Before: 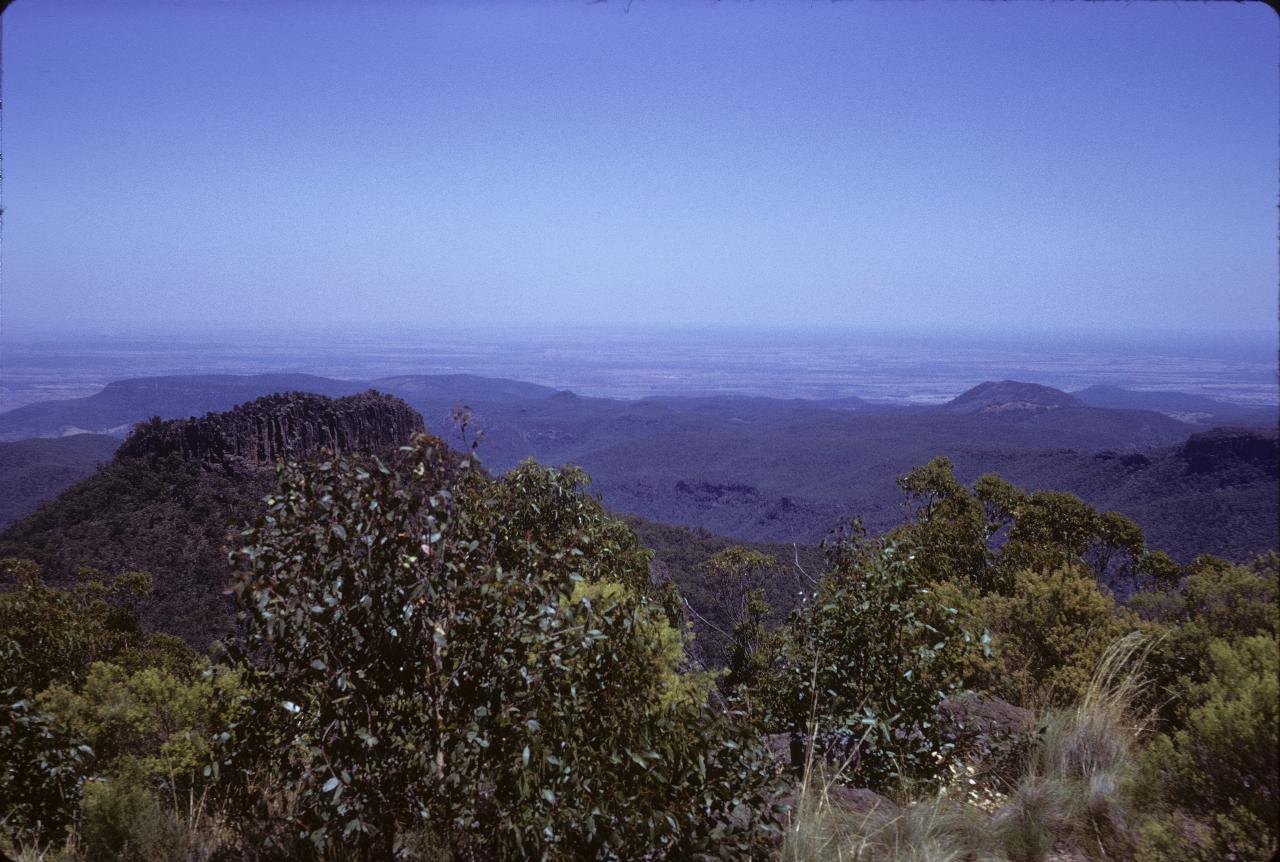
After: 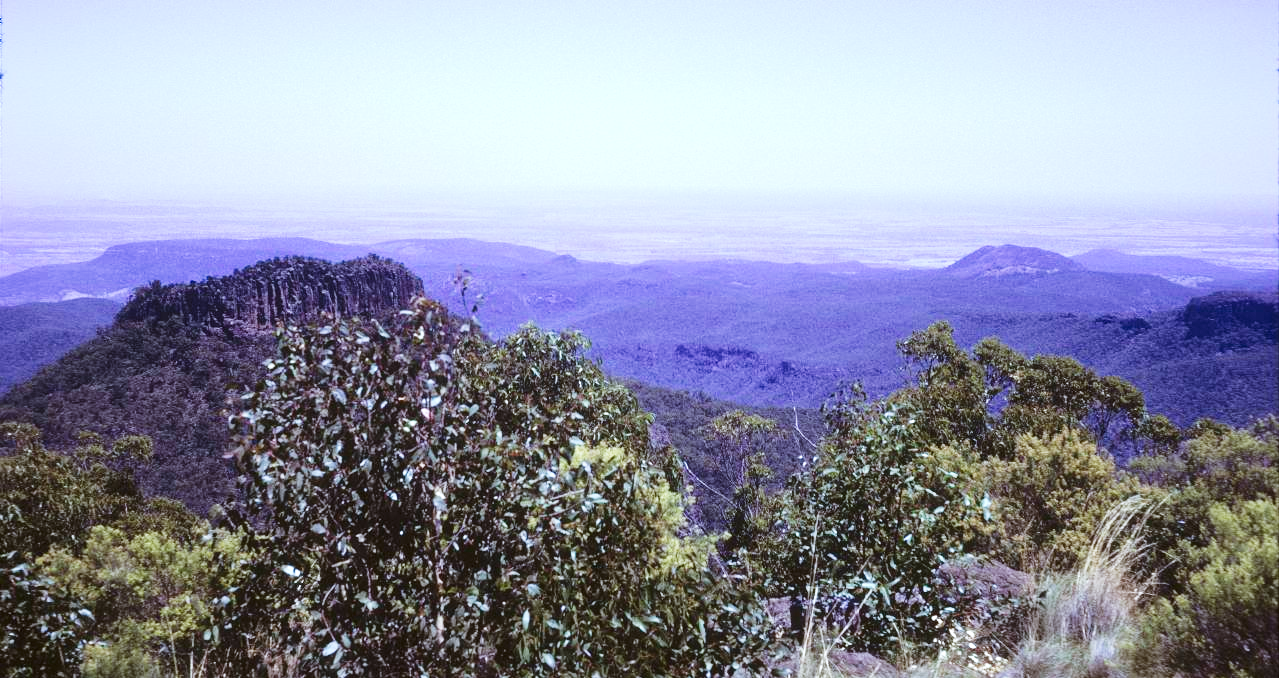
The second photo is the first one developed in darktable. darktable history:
color calibration: x 0.38, y 0.39, temperature 4080.45 K
crop and rotate: top 15.787%, bottom 5.525%
exposure: black level correction 0, exposure 1.2 EV, compensate highlight preservation false
tone curve: curves: ch0 [(0, 0) (0.131, 0.116) (0.316, 0.345) (0.501, 0.584) (0.629, 0.732) (0.812, 0.888) (1, 0.974)]; ch1 [(0, 0) (0.366, 0.367) (0.475, 0.453) (0.494, 0.497) (0.504, 0.503) (0.553, 0.584) (1, 1)]; ch2 [(0, 0) (0.333, 0.346) (0.375, 0.375) (0.424, 0.43) (0.476, 0.492) (0.502, 0.501) (0.533, 0.556) (0.566, 0.599) (0.614, 0.653) (1, 1)], preserve colors none
